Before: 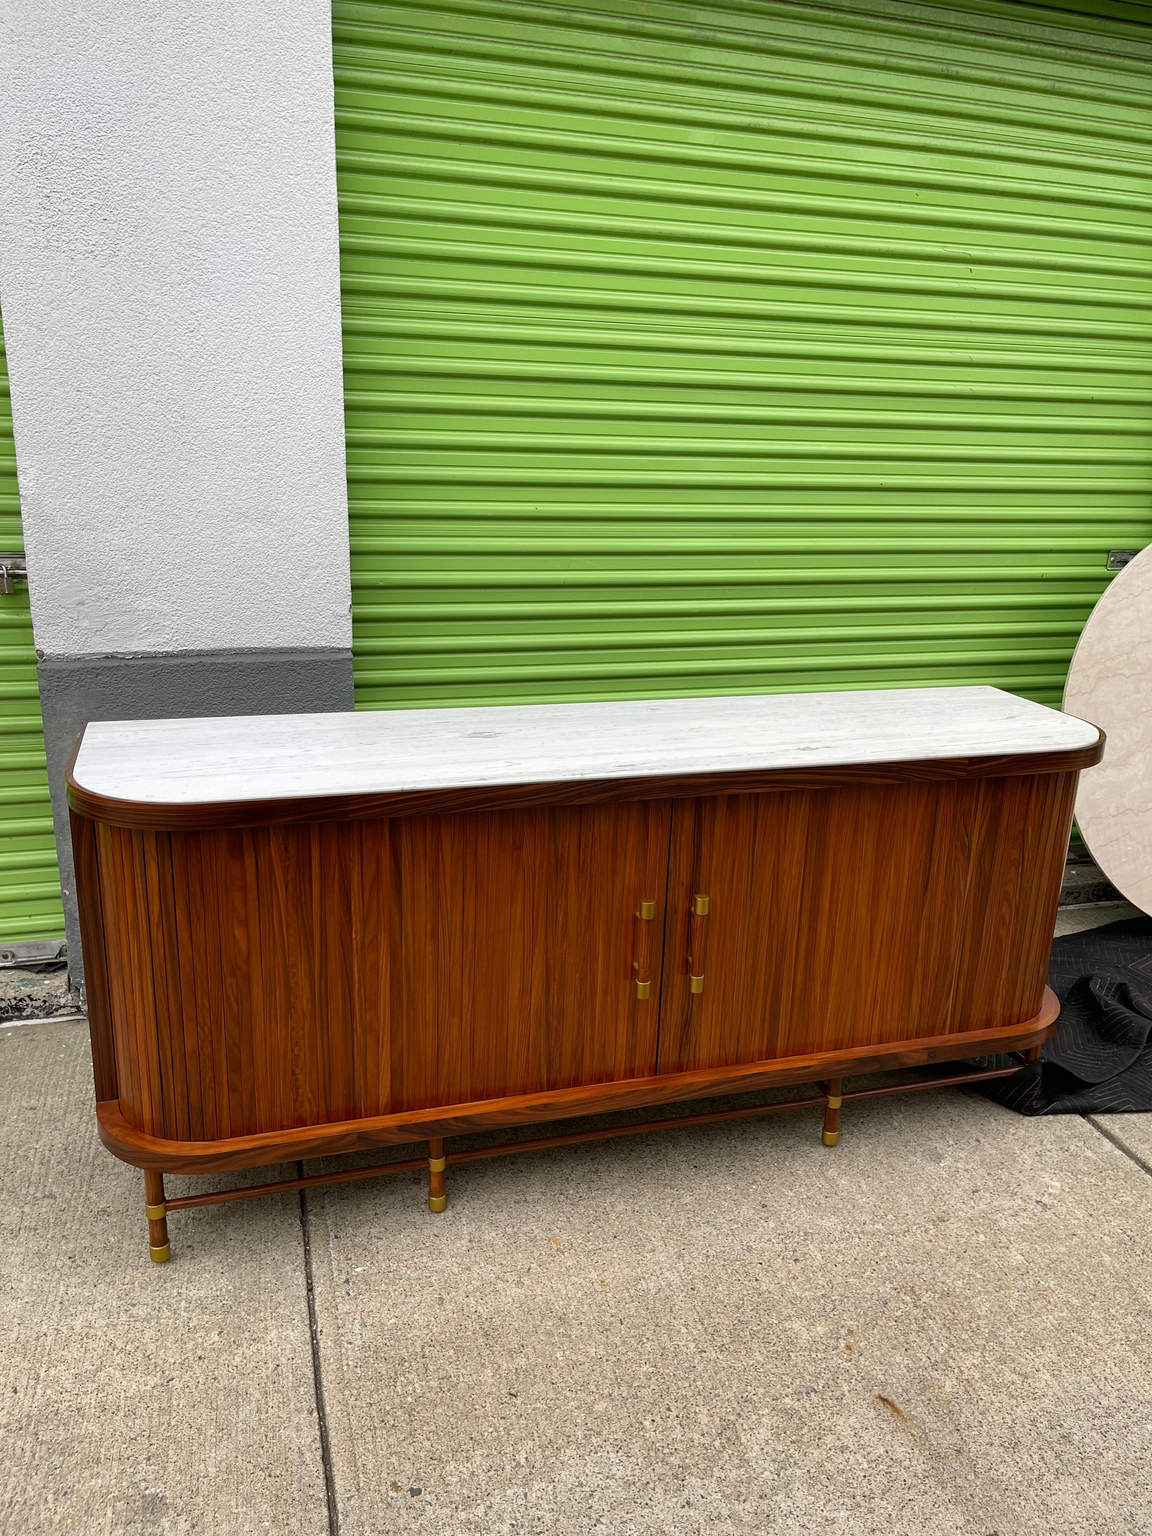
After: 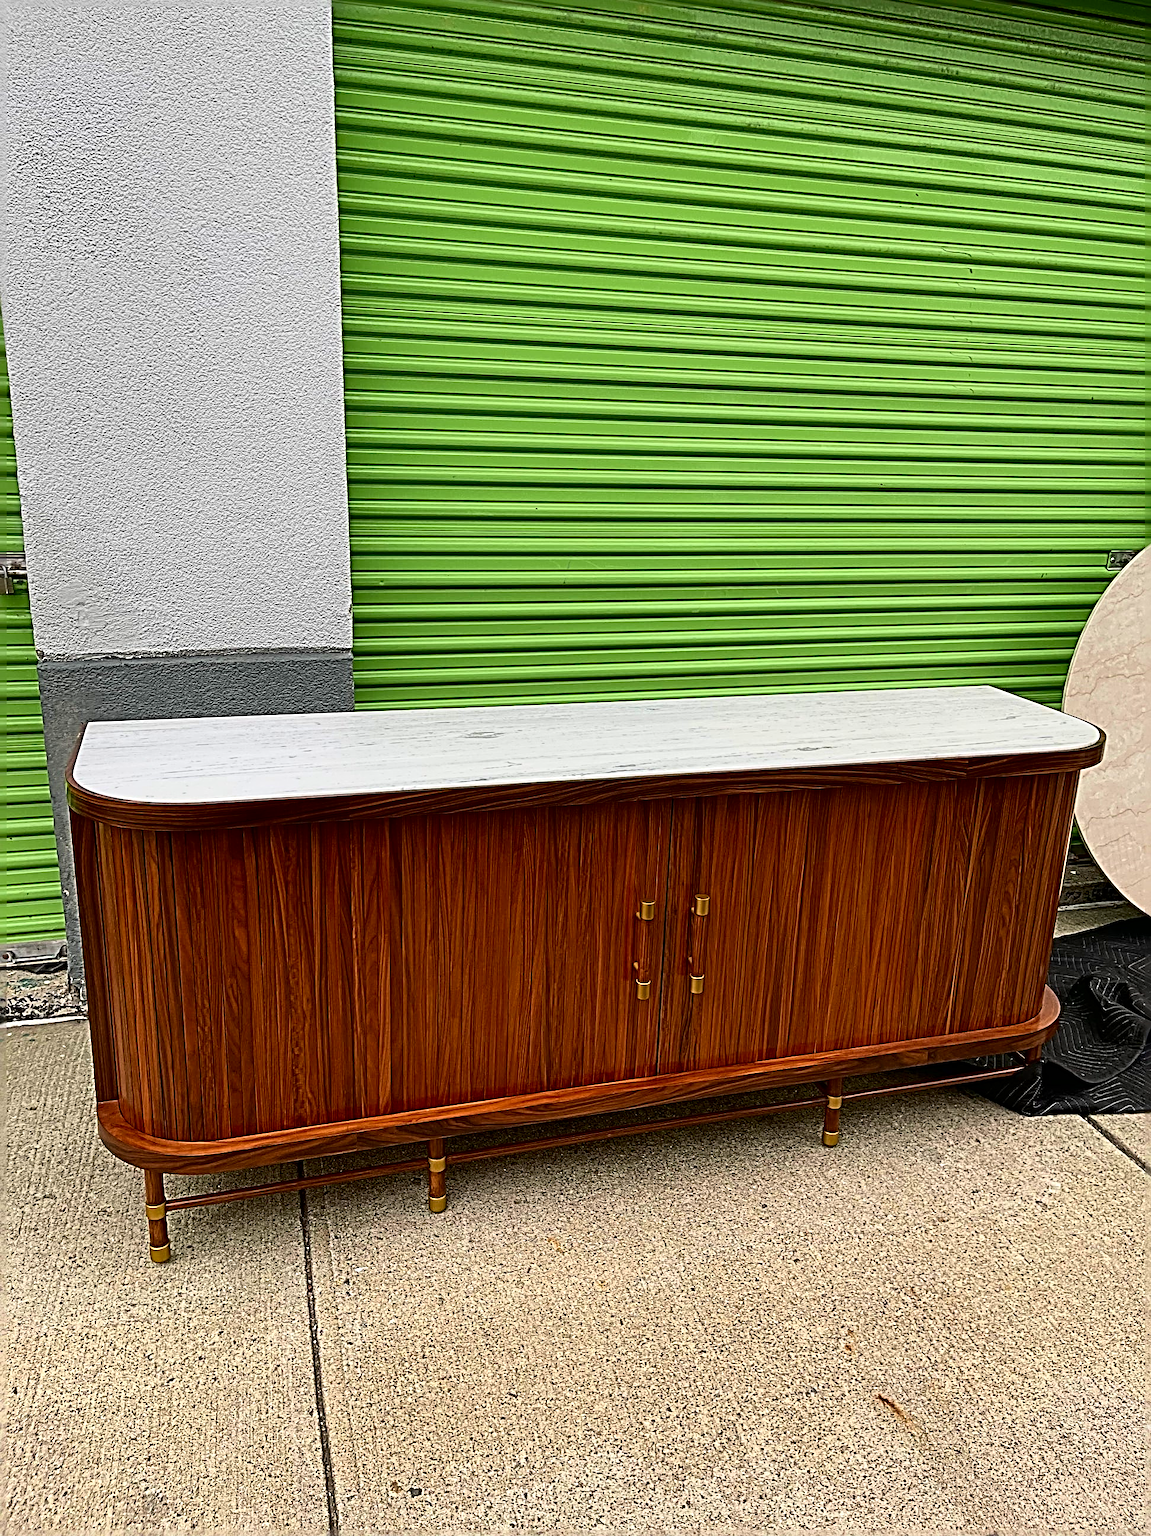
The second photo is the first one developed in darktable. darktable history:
color zones: curves: ch0 [(0.068, 0.464) (0.25, 0.5) (0.48, 0.508) (0.75, 0.536) (0.886, 0.476) (0.967, 0.456)]; ch1 [(0.066, 0.456) (0.25, 0.5) (0.616, 0.508) (0.746, 0.56) (0.934, 0.444)]
graduated density: rotation -0.352°, offset 57.64
tone curve: curves: ch0 [(0, 0) (0.091, 0.077) (0.517, 0.574) (0.745, 0.82) (0.844, 0.908) (0.909, 0.942) (1, 0.973)]; ch1 [(0, 0) (0.437, 0.404) (0.5, 0.5) (0.534, 0.554) (0.58, 0.603) (0.616, 0.649) (1, 1)]; ch2 [(0, 0) (0.442, 0.415) (0.5, 0.5) (0.535, 0.557) (0.585, 0.62) (1, 1)], color space Lab, independent channels, preserve colors none
sharpen: radius 4.001, amount 2
